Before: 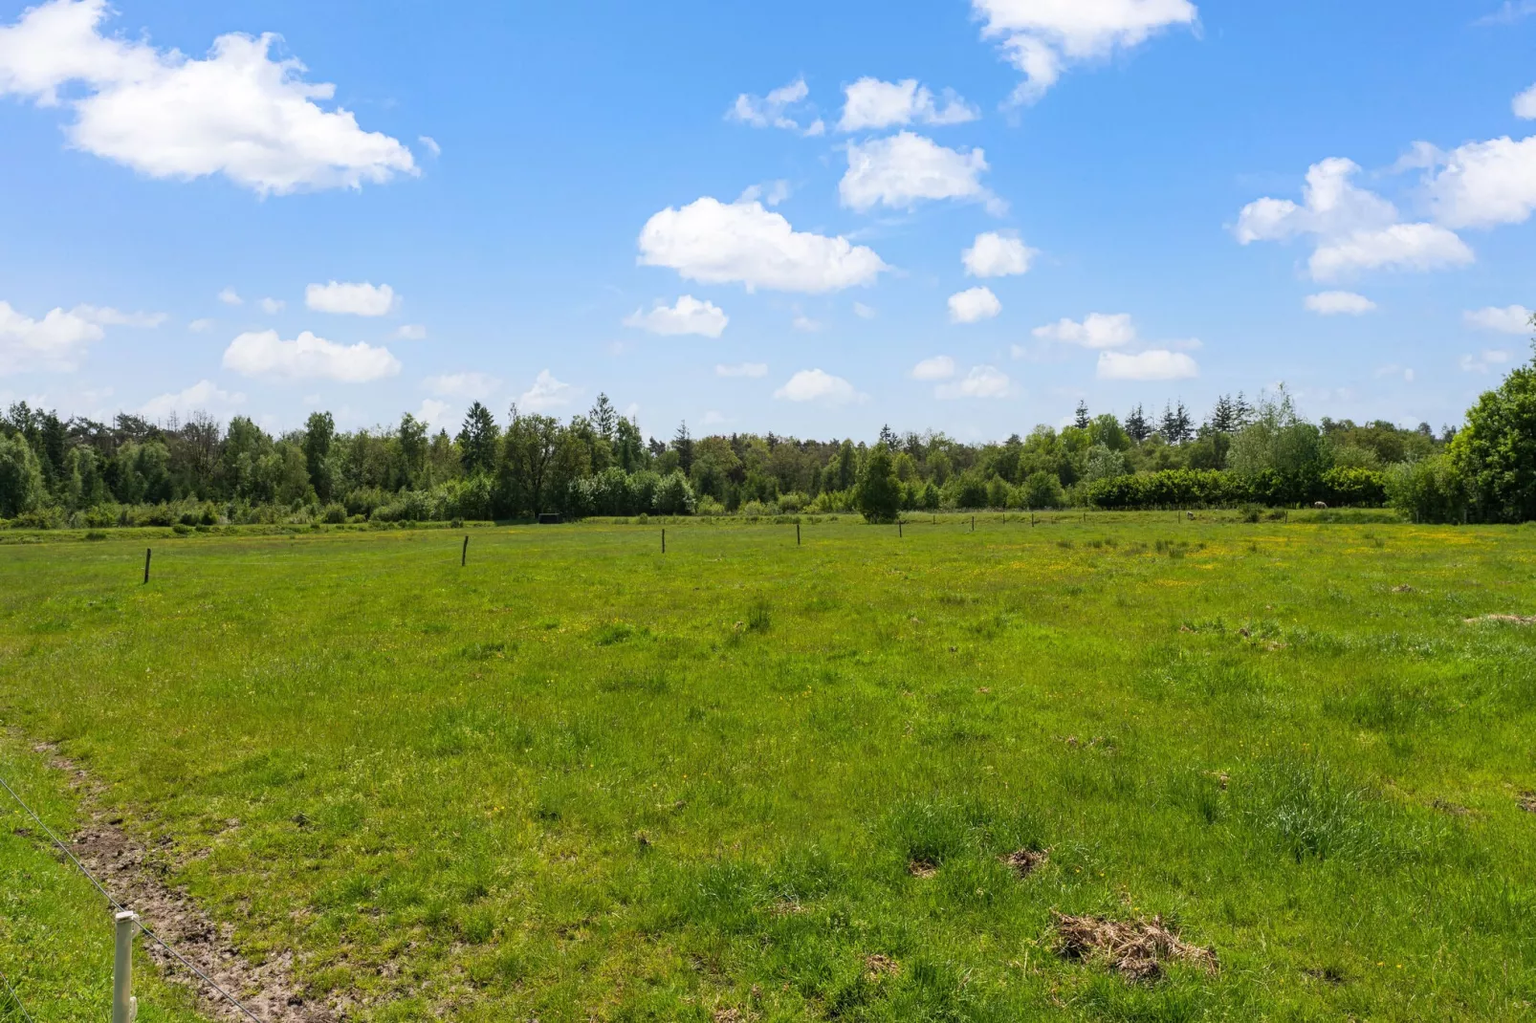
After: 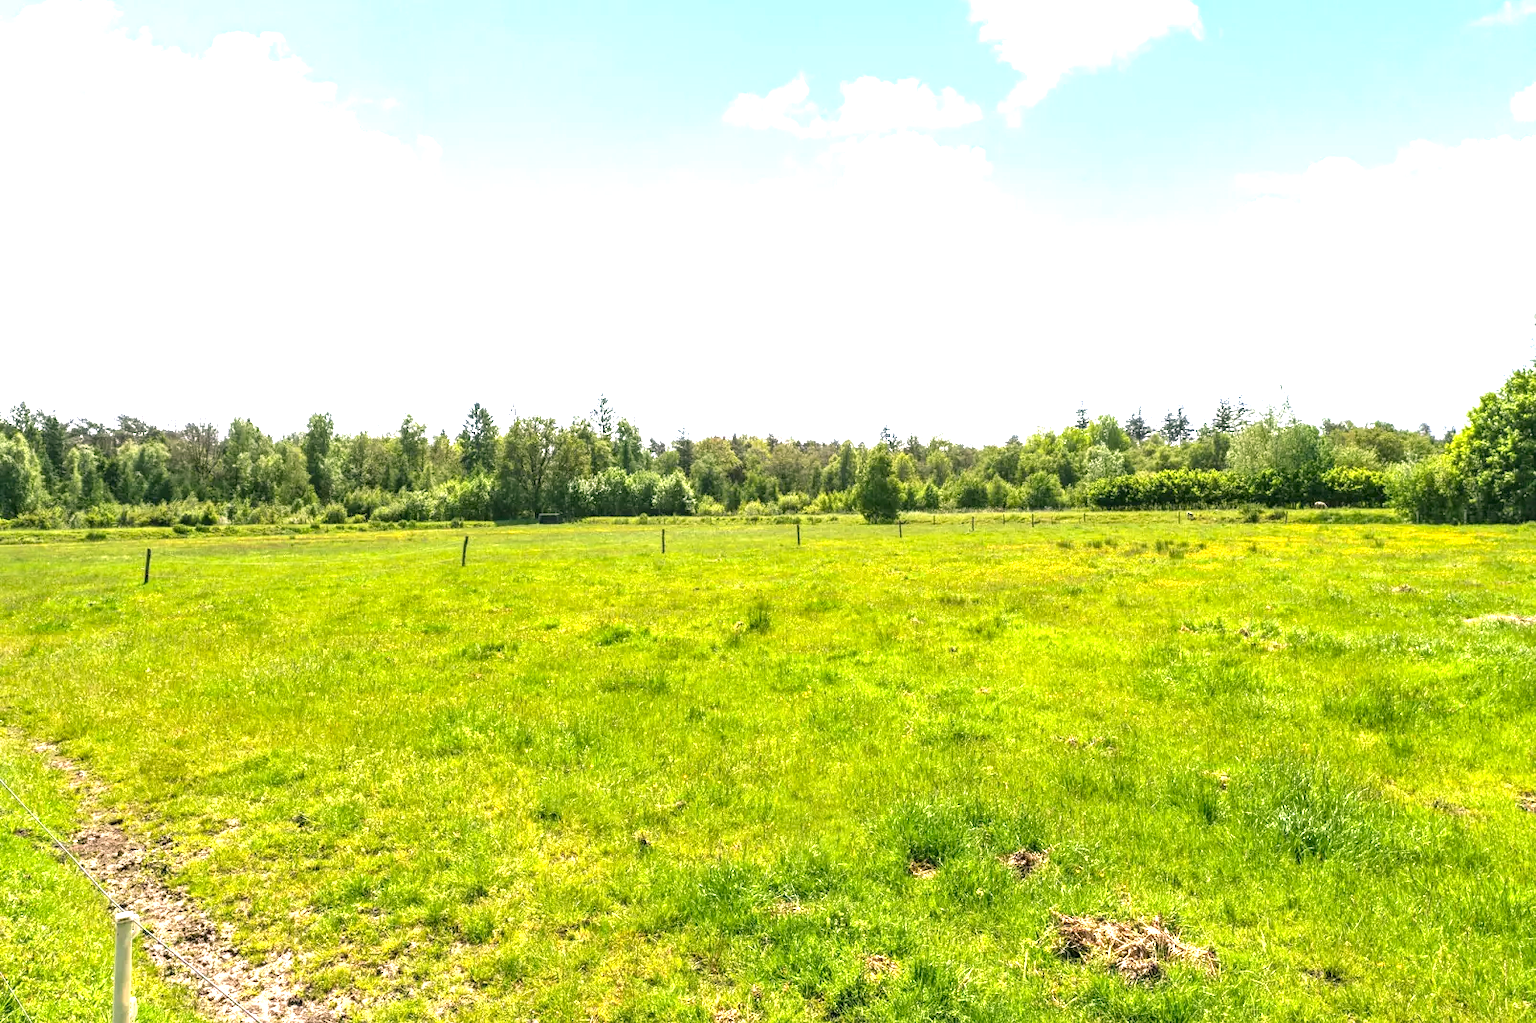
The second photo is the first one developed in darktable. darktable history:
color correction: highlights a* 4.2, highlights b* 4.96, shadows a* -7.35, shadows b* 4.55
exposure: black level correction 0, exposure 1.631 EV, compensate highlight preservation false
local contrast: on, module defaults
